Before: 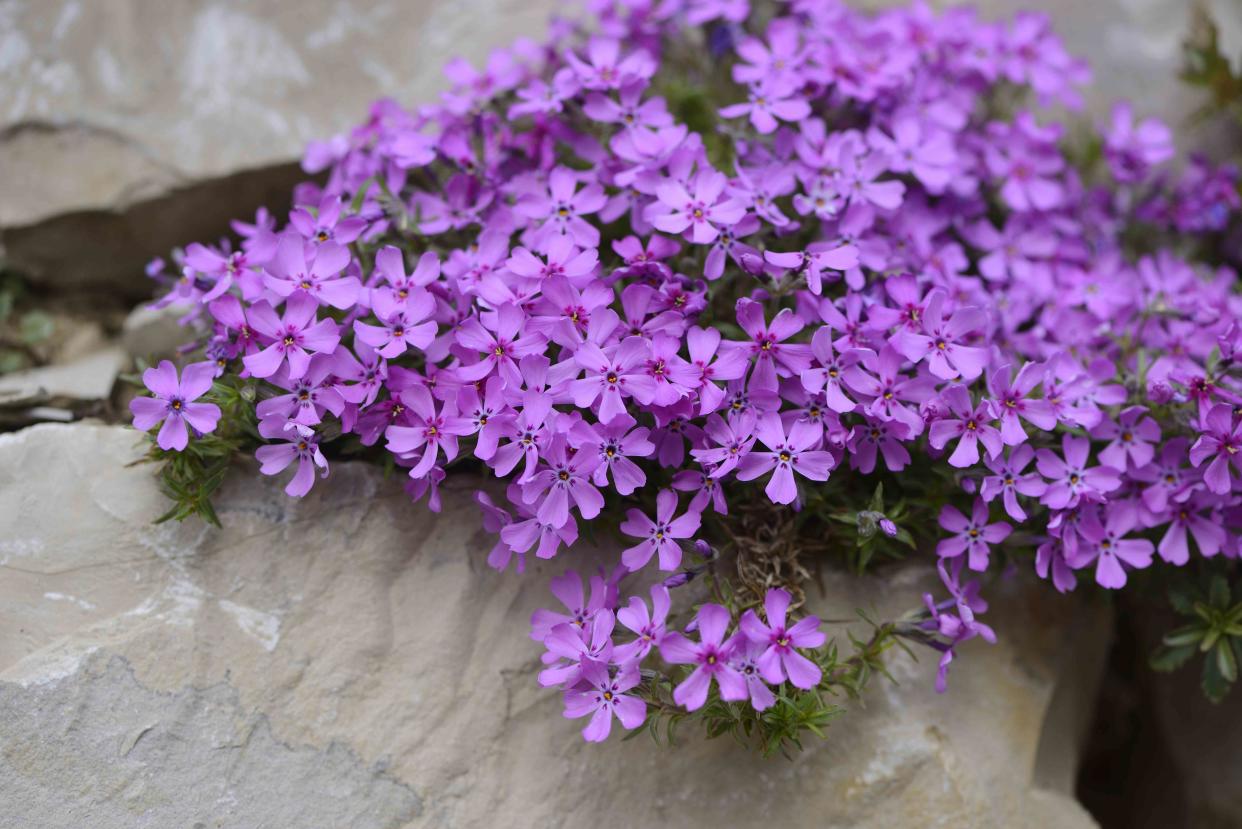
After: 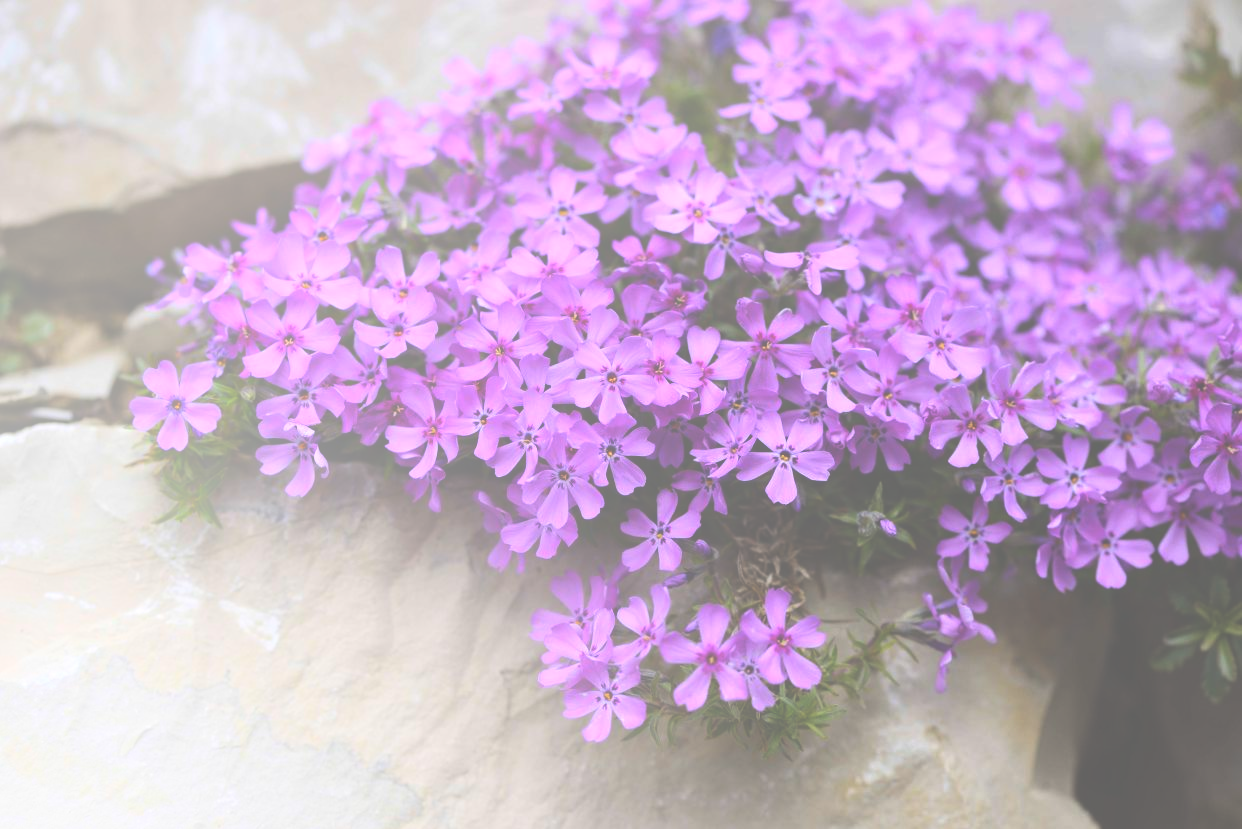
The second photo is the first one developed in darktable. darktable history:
bloom: size 40%
exposure: black level correction -0.071, exposure 0.5 EV, compensate highlight preservation false
tone equalizer: on, module defaults
